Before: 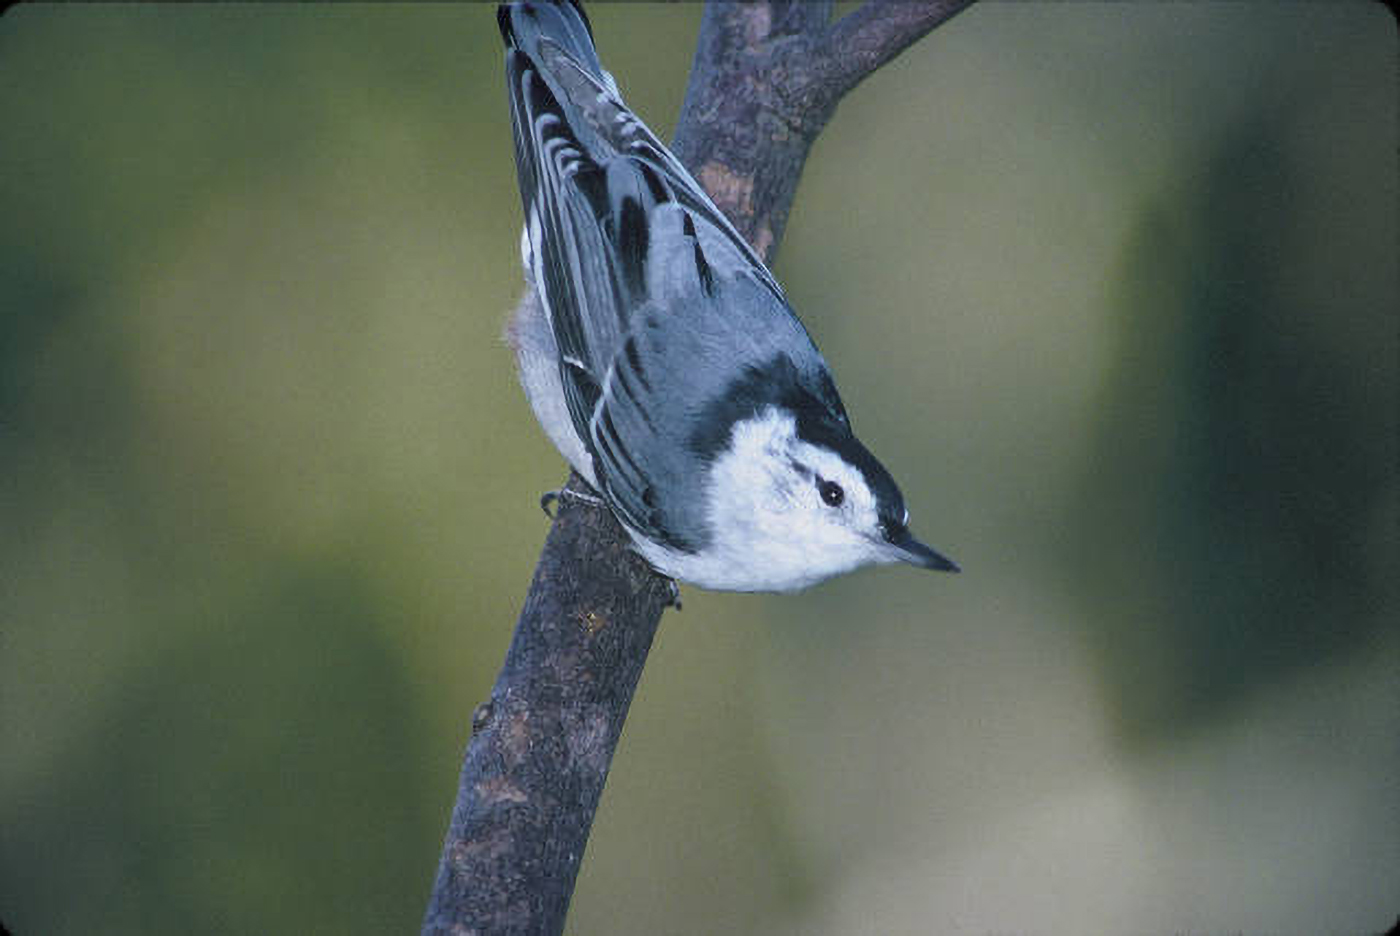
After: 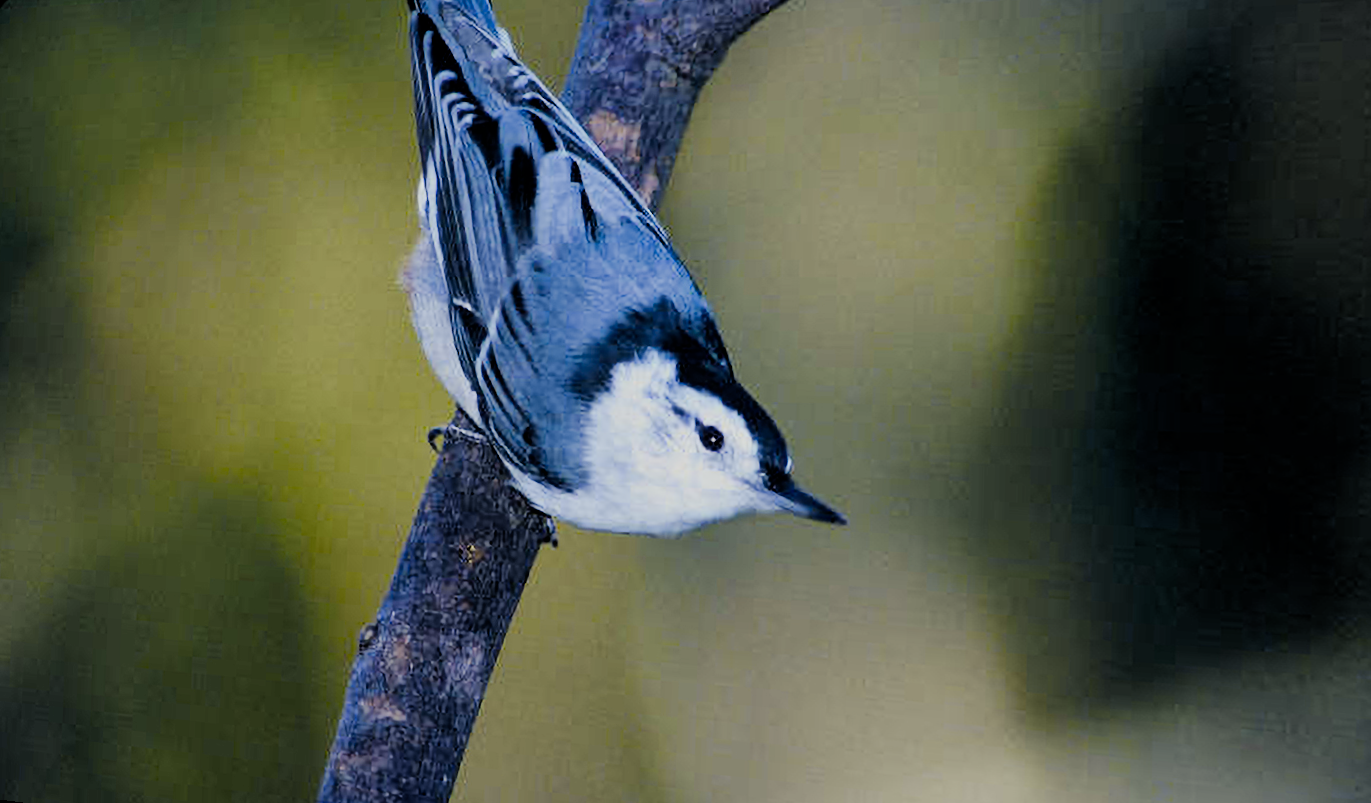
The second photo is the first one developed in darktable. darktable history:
rotate and perspective: rotation 1.69°, lens shift (vertical) -0.023, lens shift (horizontal) -0.291, crop left 0.025, crop right 0.988, crop top 0.092, crop bottom 0.842
color contrast: green-magenta contrast 0.85, blue-yellow contrast 1.25, unbound 0
filmic rgb: black relative exposure -4.14 EV, white relative exposure 5.1 EV, hardness 2.11, contrast 1.165
color balance rgb: shadows lift › luminance -21.66%, shadows lift › chroma 6.57%, shadows lift › hue 270°, power › chroma 0.68%, power › hue 60°, highlights gain › luminance 6.08%, highlights gain › chroma 1.33%, highlights gain › hue 90°, global offset › luminance -0.87%, perceptual saturation grading › global saturation 26.86%, perceptual saturation grading › highlights -28.39%, perceptual saturation grading › mid-tones 15.22%, perceptual saturation grading › shadows 33.98%, perceptual brilliance grading › highlights 10%, perceptual brilliance grading › mid-tones 5%
